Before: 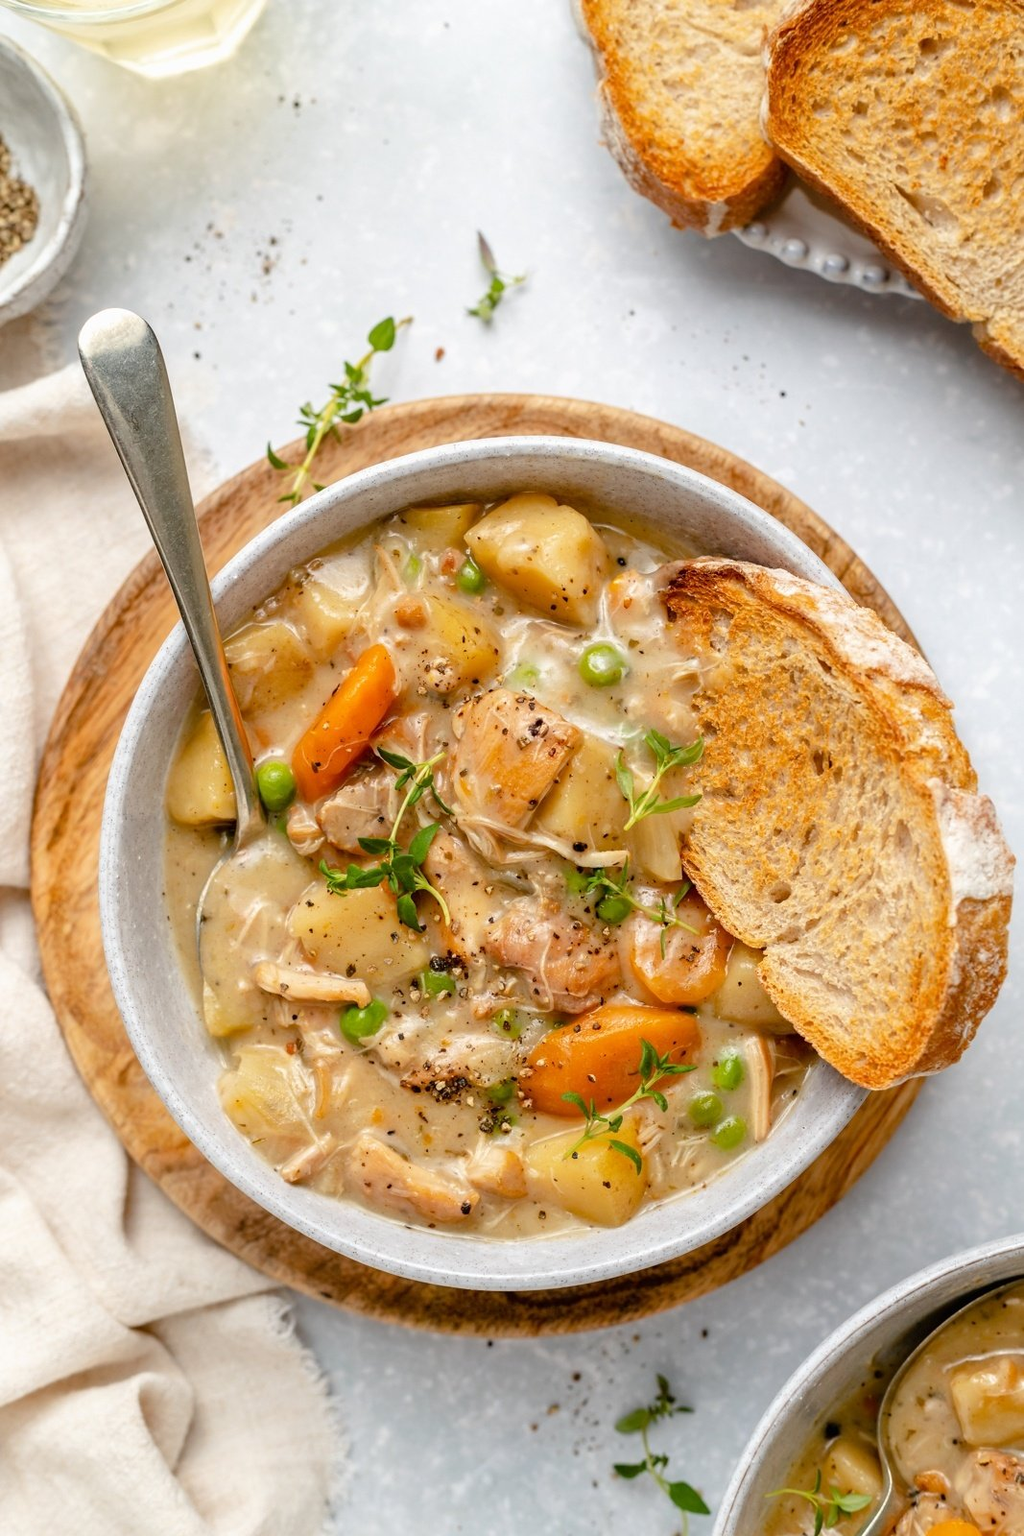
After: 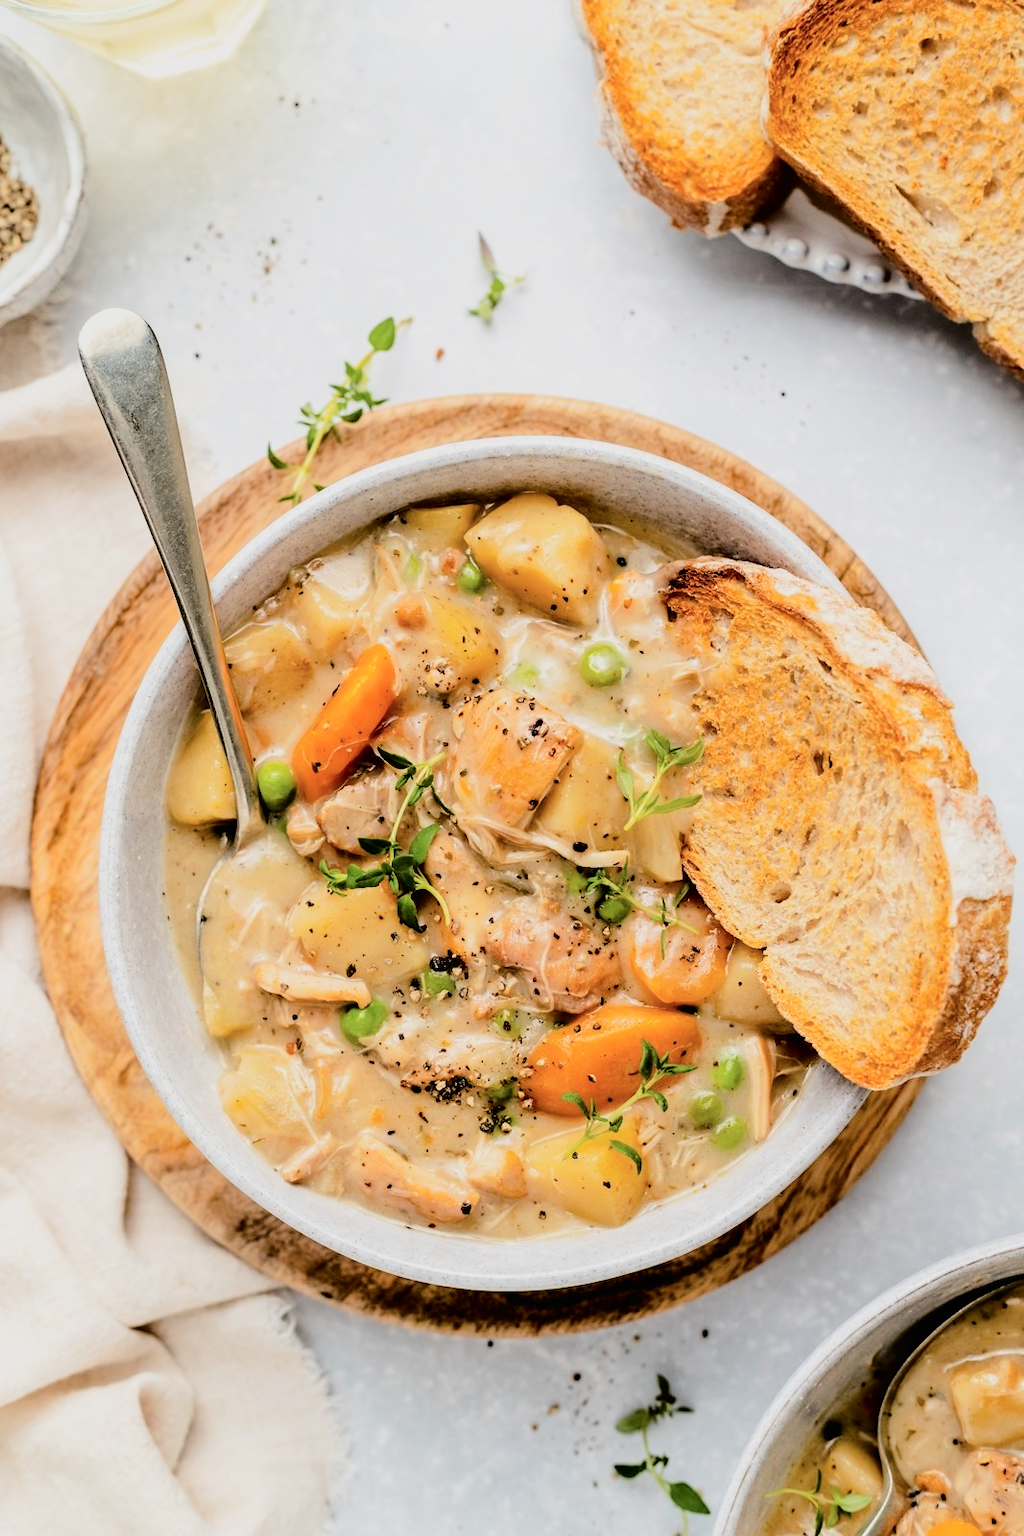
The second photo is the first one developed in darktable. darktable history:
filmic rgb: black relative exposure -5.11 EV, white relative exposure 3.99 EV, hardness 2.88, contrast 1.412, highlights saturation mix -20.51%, iterations of high-quality reconstruction 0
tone curve: curves: ch0 [(0, 0) (0.003, 0.011) (0.011, 0.012) (0.025, 0.013) (0.044, 0.023) (0.069, 0.04) (0.1, 0.06) (0.136, 0.094) (0.177, 0.145) (0.224, 0.213) (0.277, 0.301) (0.335, 0.389) (0.399, 0.473) (0.468, 0.554) (0.543, 0.627) (0.623, 0.694) (0.709, 0.763) (0.801, 0.83) (0.898, 0.906) (1, 1)], color space Lab, independent channels, preserve colors none
